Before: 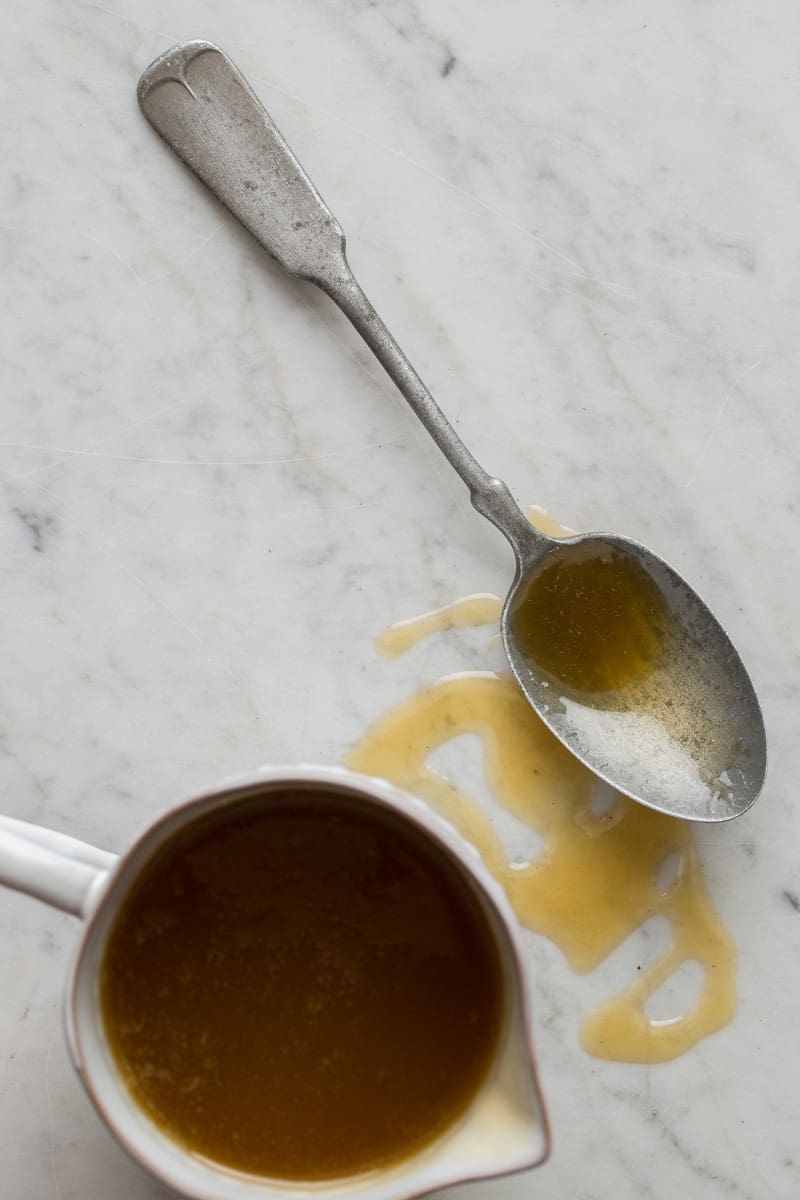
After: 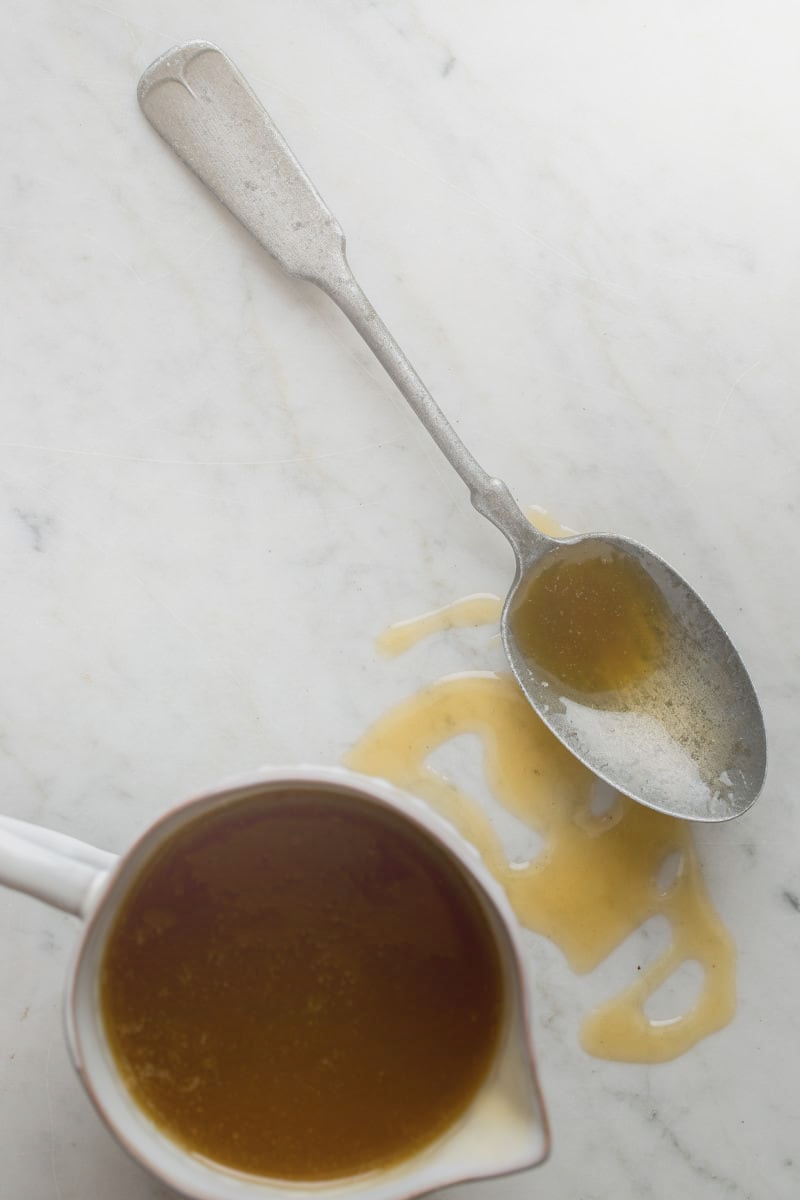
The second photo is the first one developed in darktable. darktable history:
bloom: size 38%, threshold 95%, strength 30%
color balance: contrast -15%
